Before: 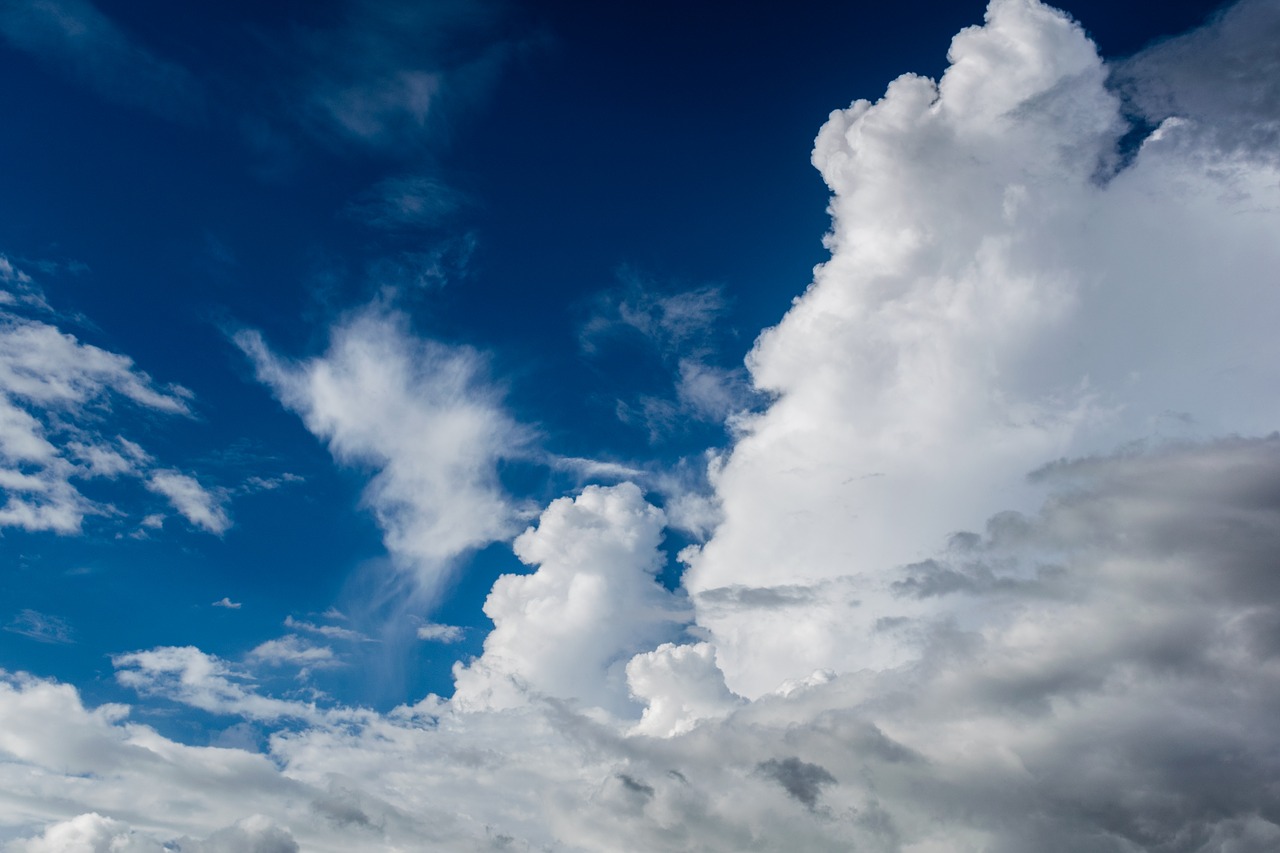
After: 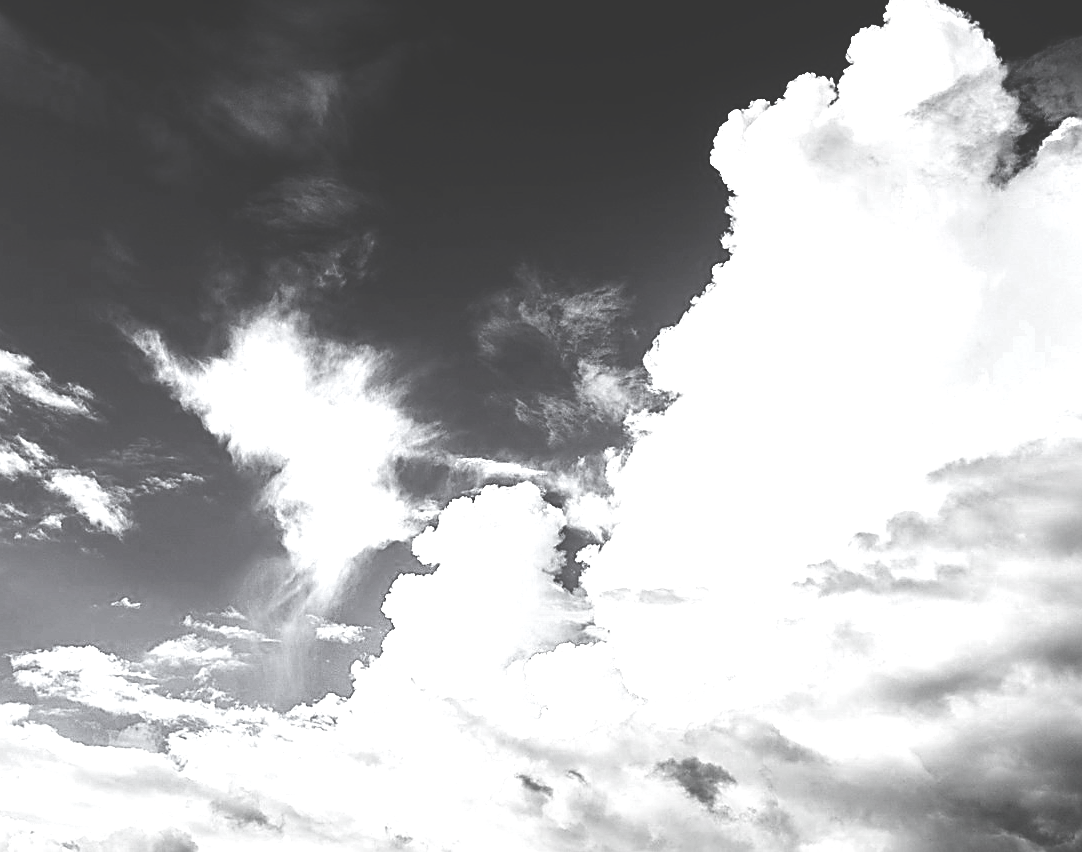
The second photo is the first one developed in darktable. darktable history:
crop: left 7.944%, right 7.516%
sharpen: on, module defaults
exposure: exposure 0.782 EV, compensate exposure bias true, compensate highlight preservation false
base curve: curves: ch0 [(0, 0.036) (0.083, 0.04) (0.804, 1)], preserve colors none
color zones: curves: ch0 [(0, 0.613) (0.01, 0.613) (0.245, 0.448) (0.498, 0.529) (0.642, 0.665) (0.879, 0.777) (0.99, 0.613)]; ch1 [(0, 0.035) (0.121, 0.189) (0.259, 0.197) (0.415, 0.061) (0.589, 0.022) (0.732, 0.022) (0.857, 0.026) (0.991, 0.053)]
